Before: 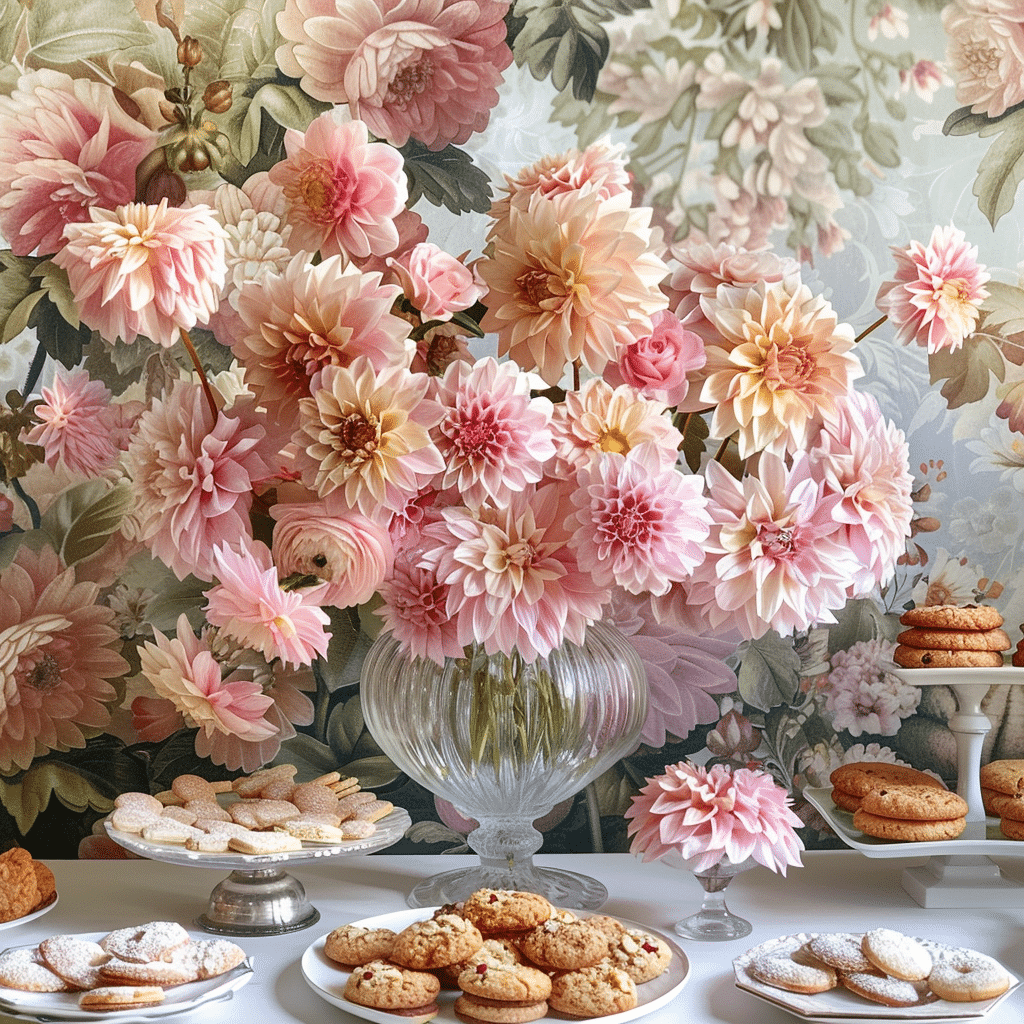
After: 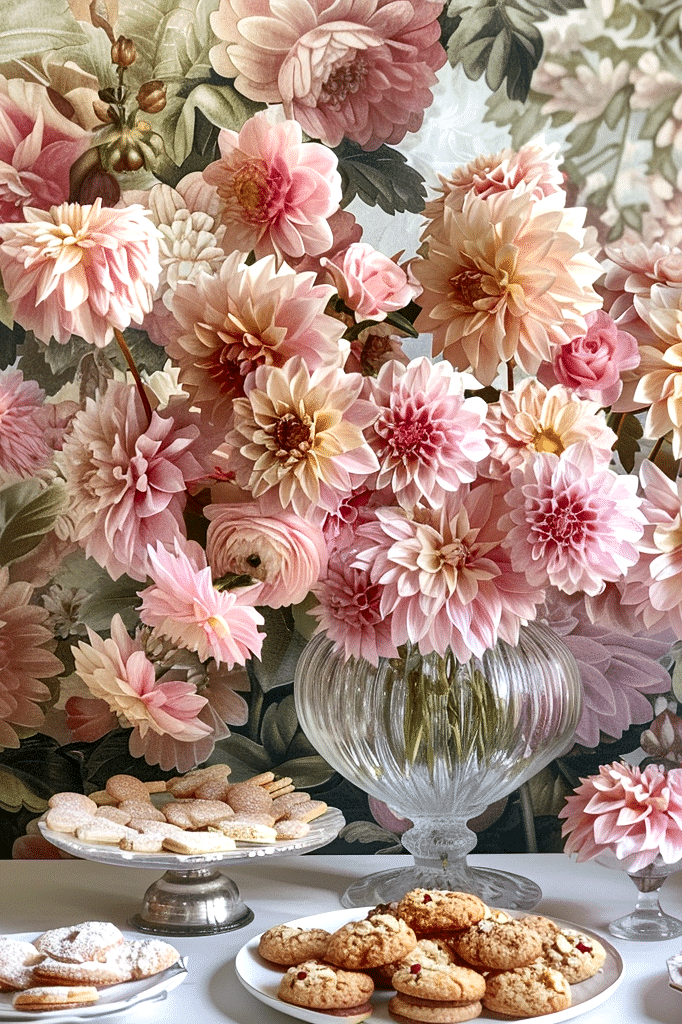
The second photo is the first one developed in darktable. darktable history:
local contrast: mode bilateral grid, contrast 21, coarseness 51, detail 172%, midtone range 0.2
crop and rotate: left 6.47%, right 26.84%
